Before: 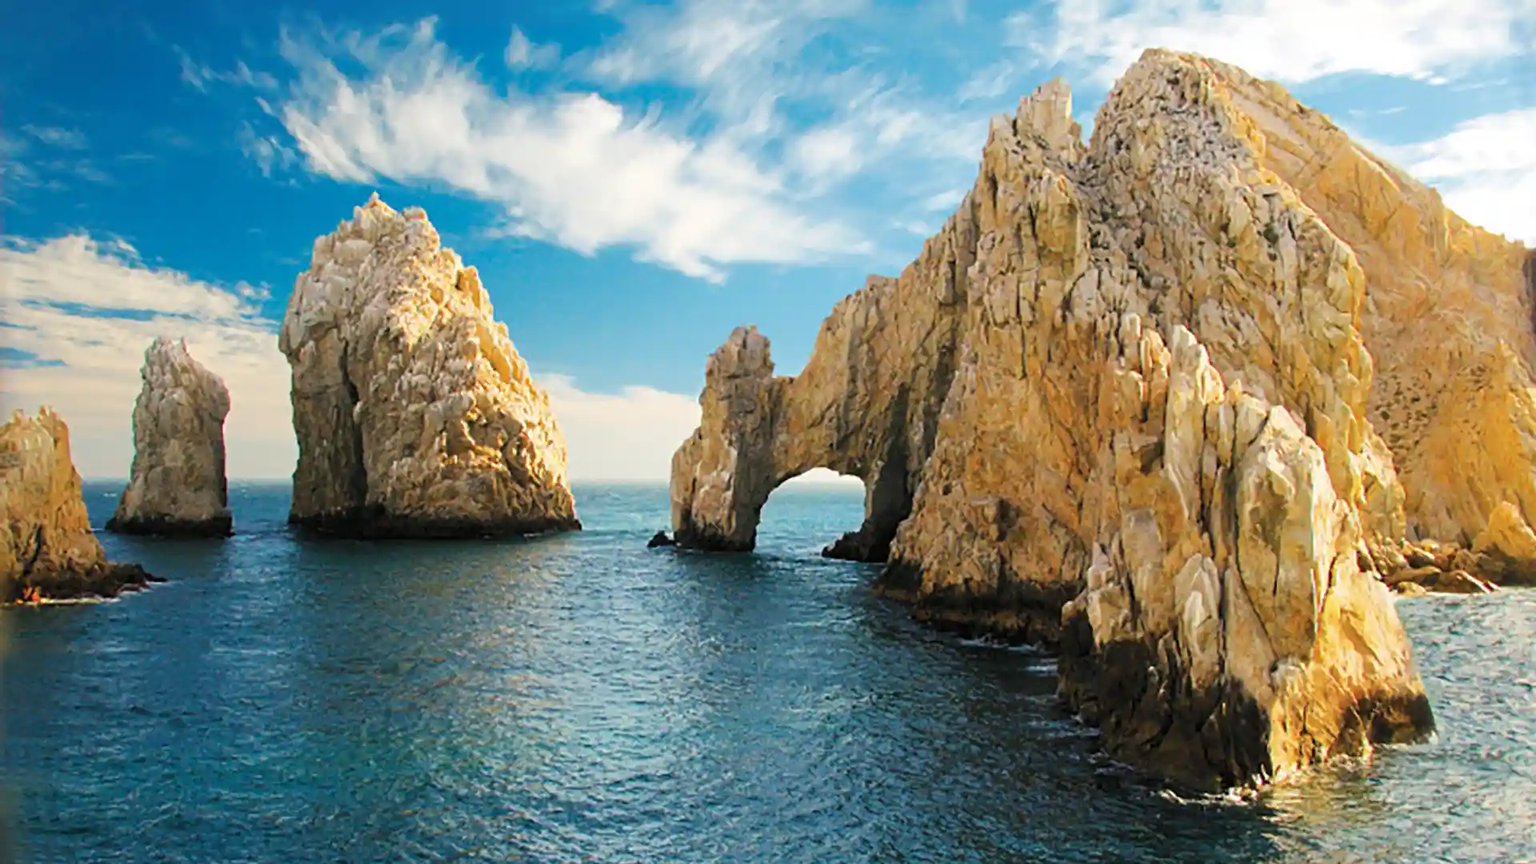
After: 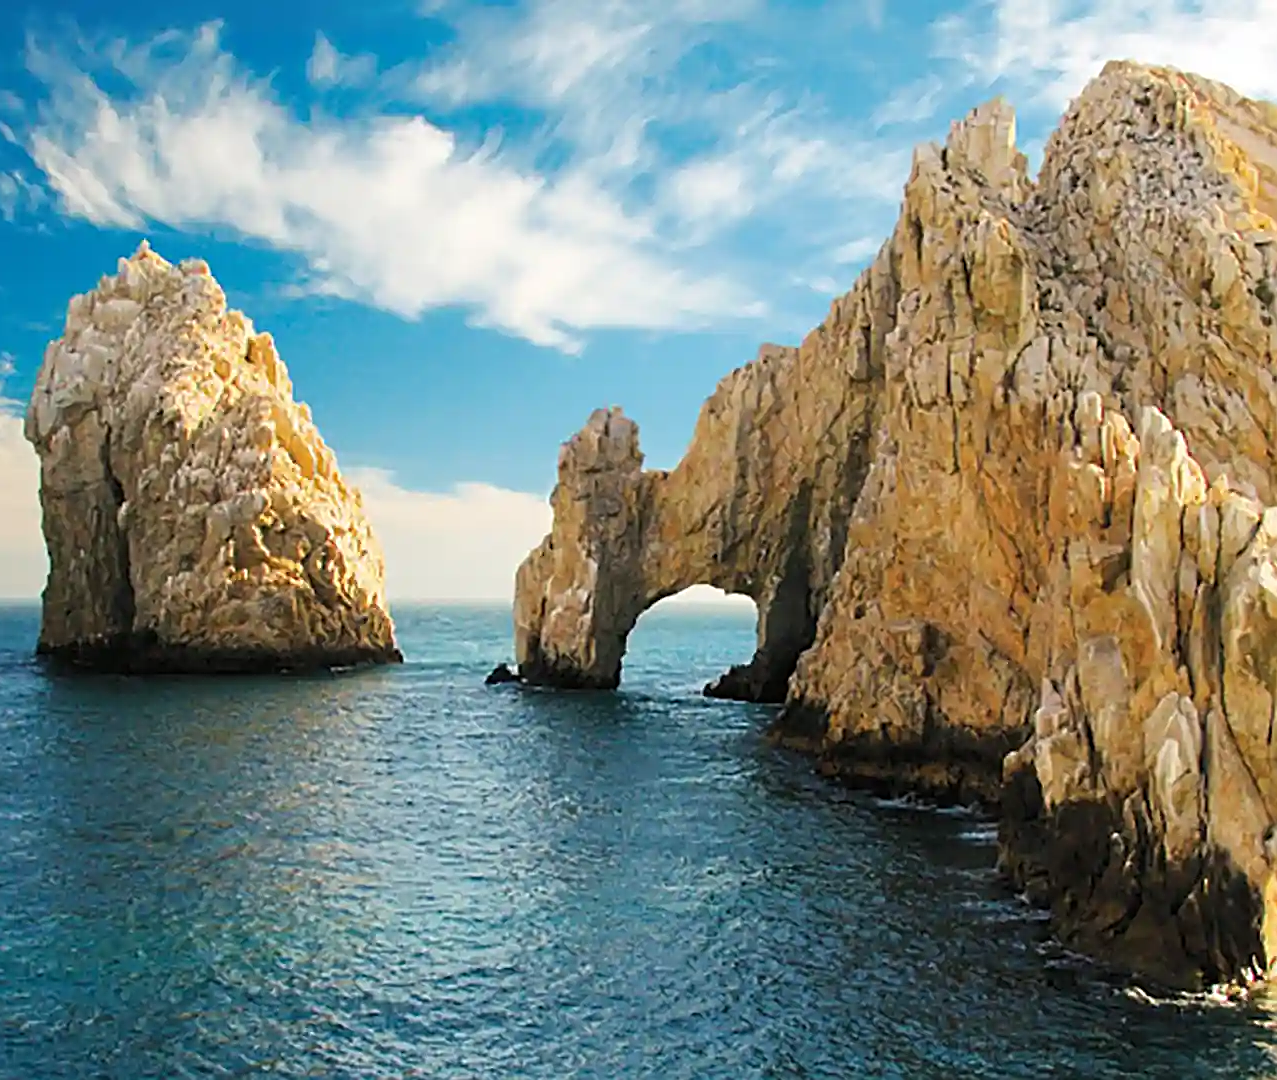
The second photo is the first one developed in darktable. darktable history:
sharpen: on, module defaults
crop: left 16.899%, right 16.556%
color balance: contrast fulcrum 17.78%
